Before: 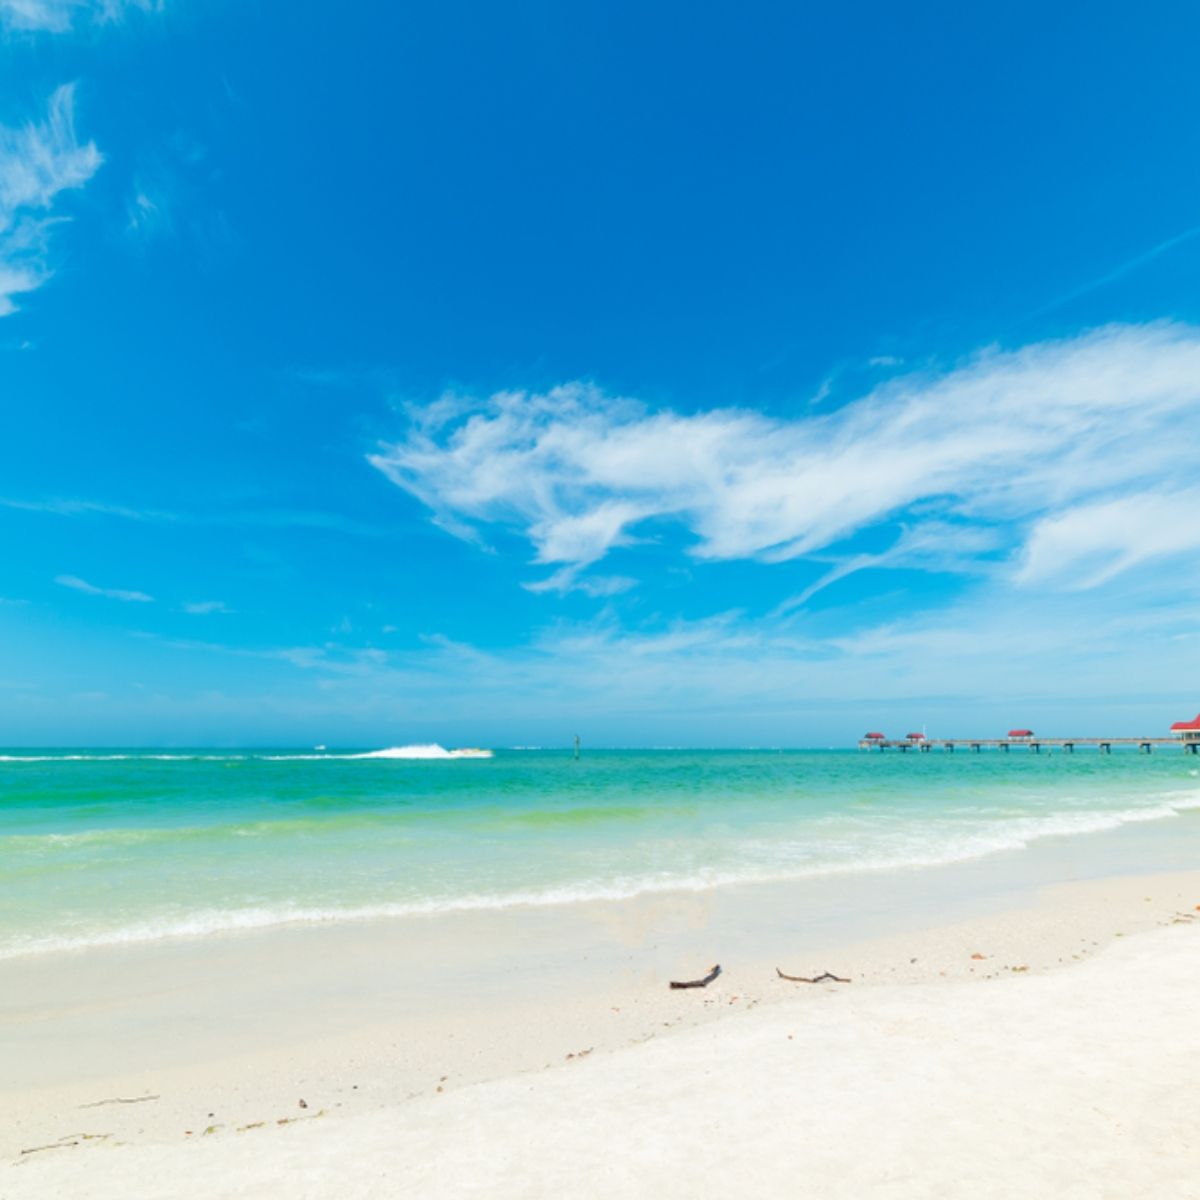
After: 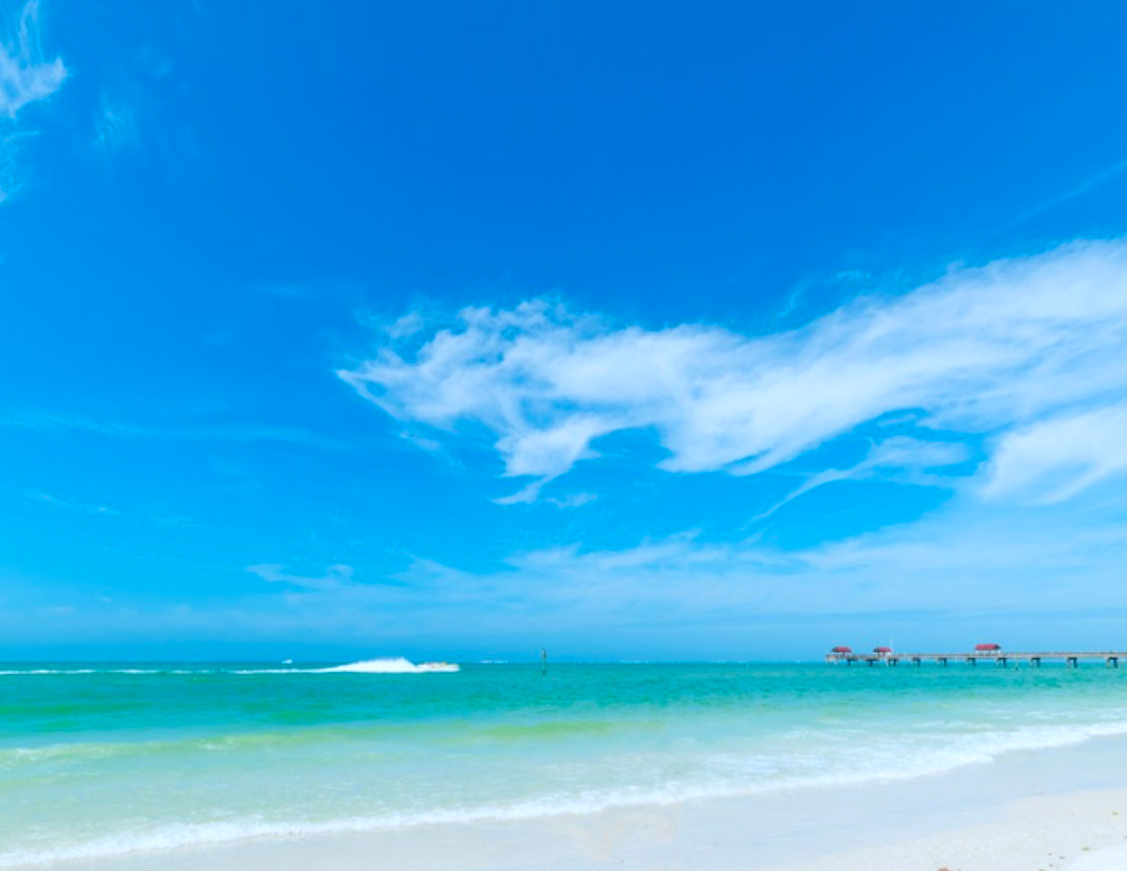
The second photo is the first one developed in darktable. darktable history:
crop: left 2.767%, top 7.206%, right 3.31%, bottom 20.164%
color calibration: gray › normalize channels true, x 0.372, y 0.387, temperature 4284.16 K, gamut compression 0.004
